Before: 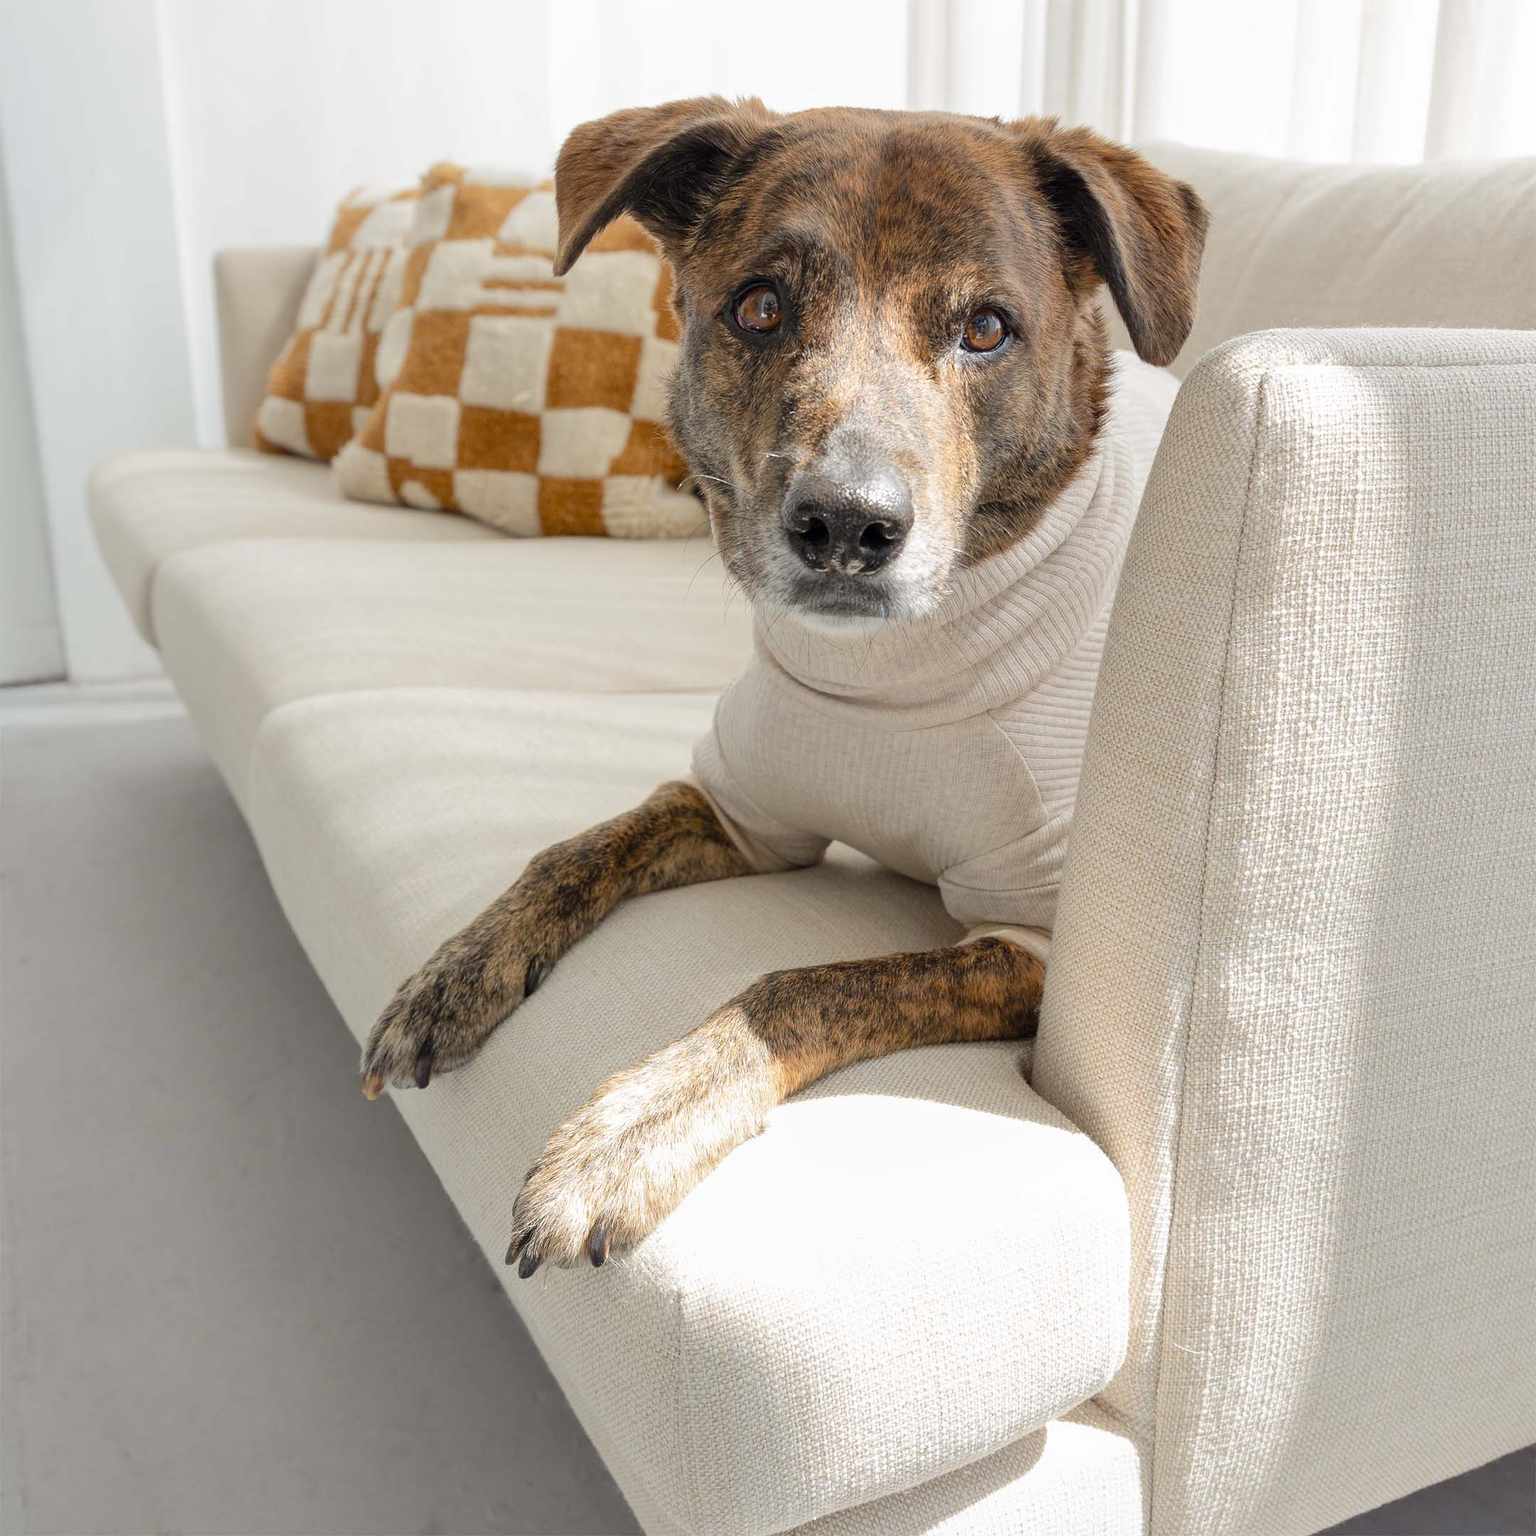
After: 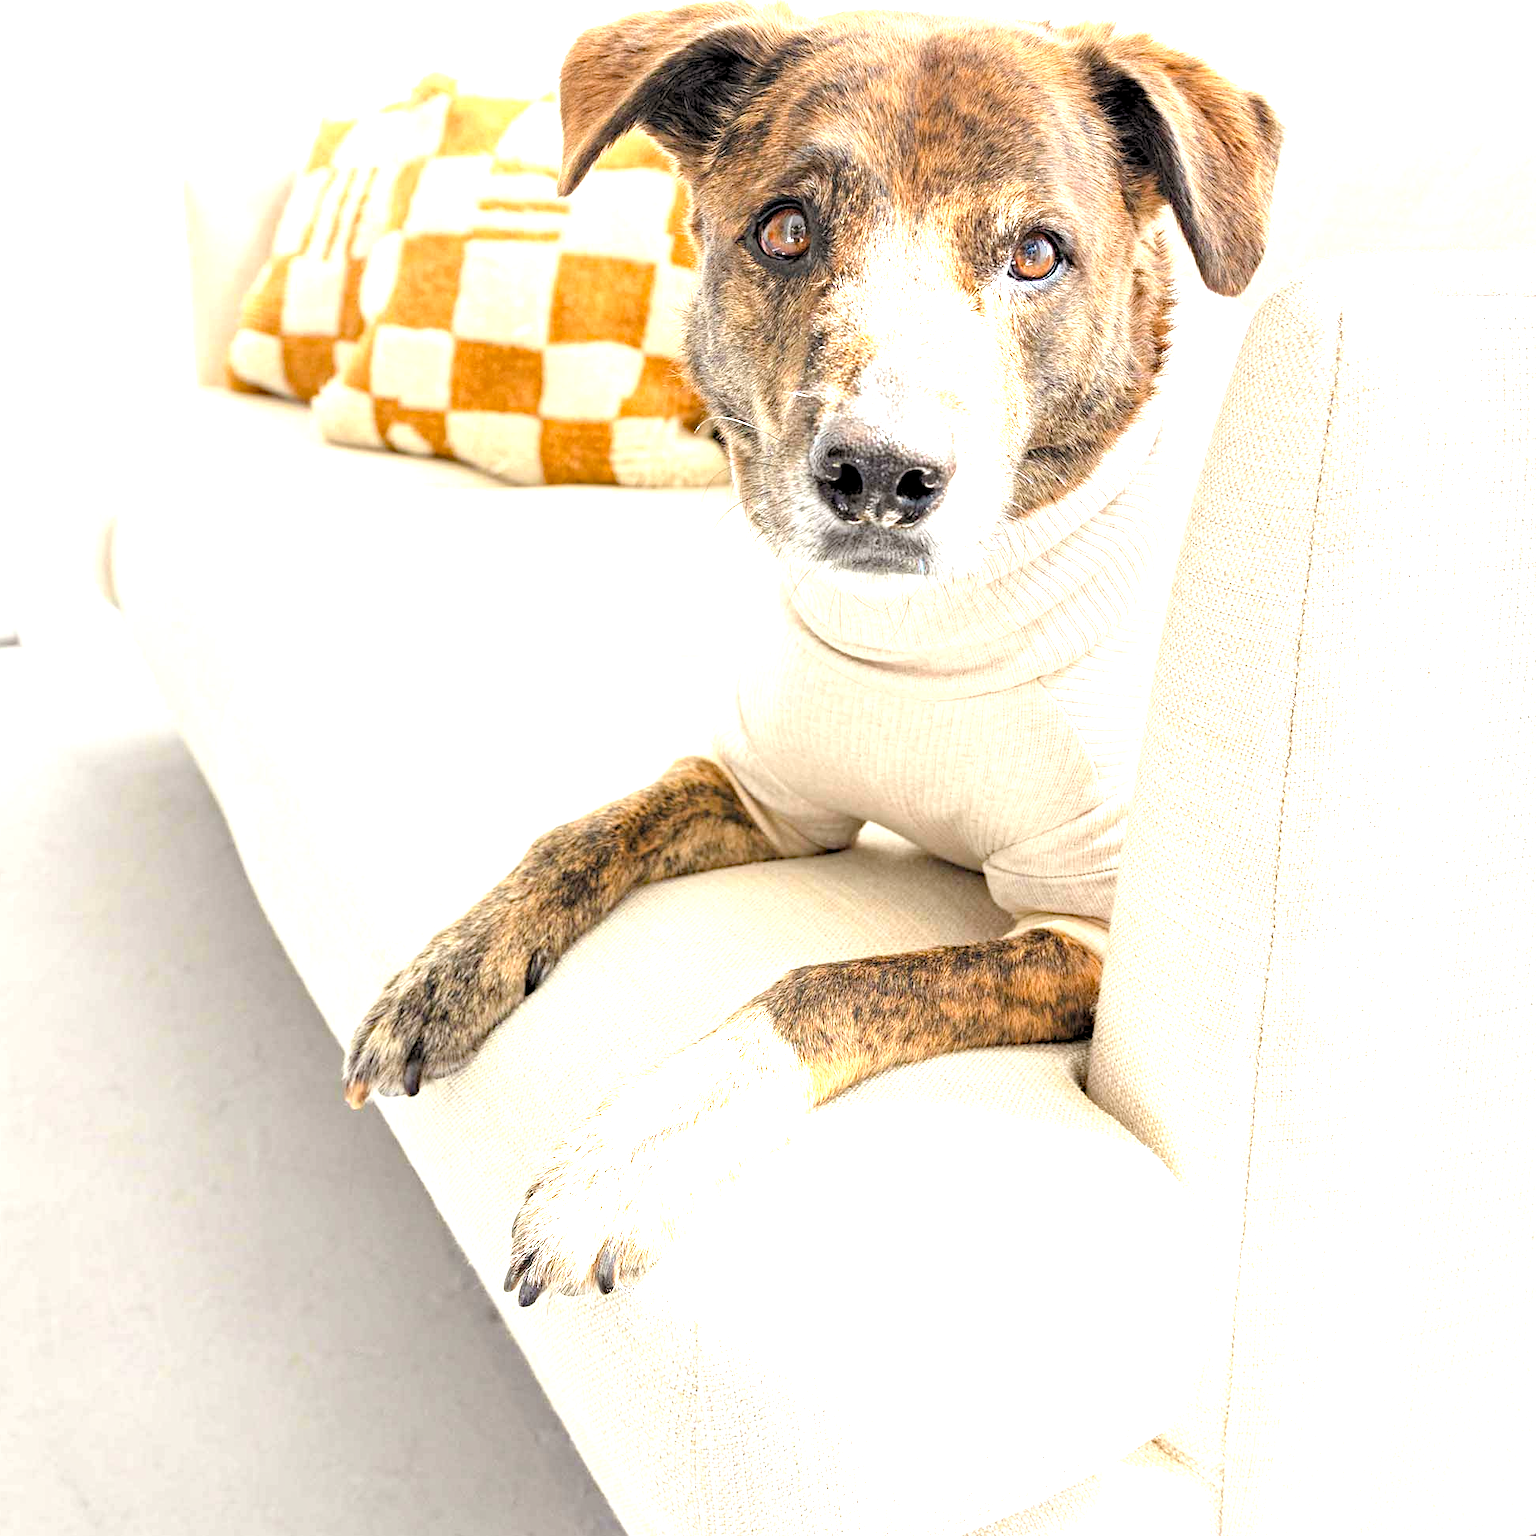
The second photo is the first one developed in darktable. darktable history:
haze removal: strength 0.29, distance 0.25, compatibility mode true, adaptive false
exposure: black level correction 0, exposure 1.7 EV, compensate exposure bias true, compensate highlight preservation false
crop: left 3.305%, top 6.436%, right 6.389%, bottom 3.258%
rgb levels: levels [[0.013, 0.434, 0.89], [0, 0.5, 1], [0, 0.5, 1]]
